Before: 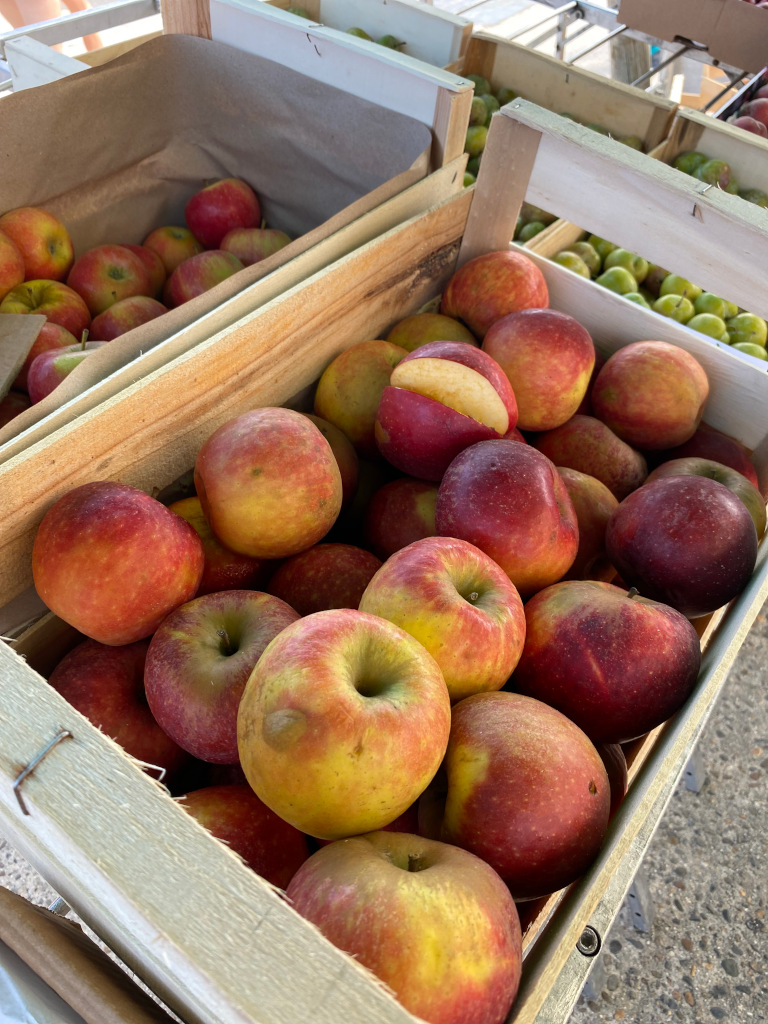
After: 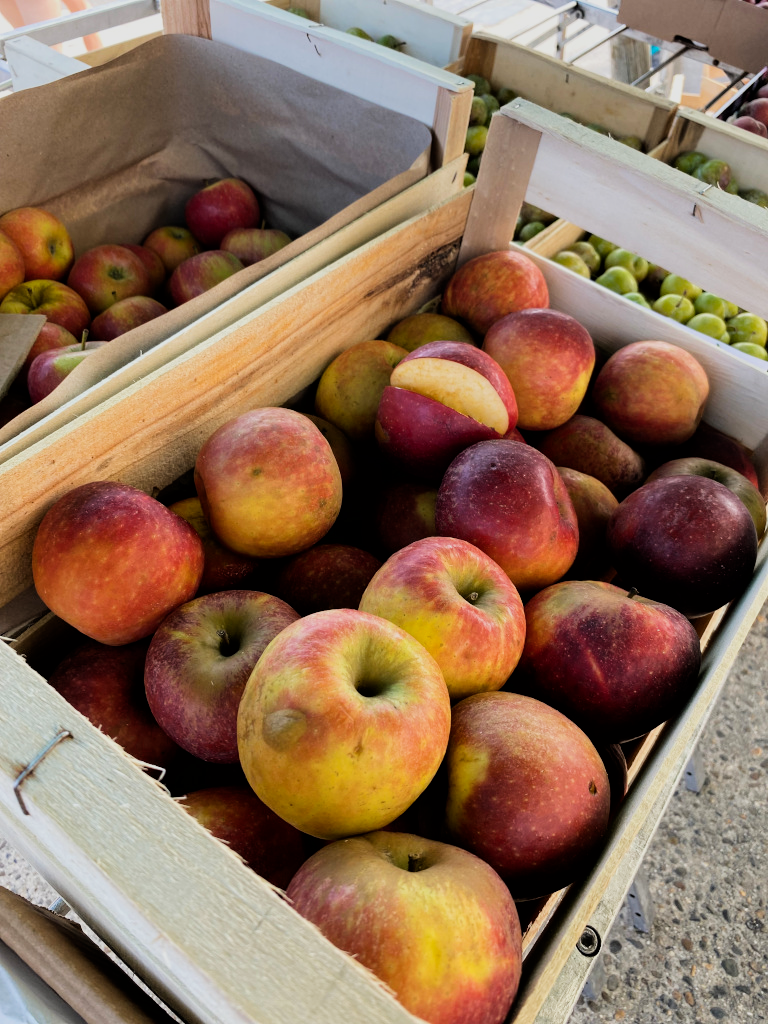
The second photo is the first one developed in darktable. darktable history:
filmic rgb: black relative exposure -5.14 EV, white relative exposure 3.96 EV, hardness 2.89, contrast 1.3, highlights saturation mix -28.89%
color balance rgb: perceptual saturation grading › global saturation 0.551%, global vibrance 20%
